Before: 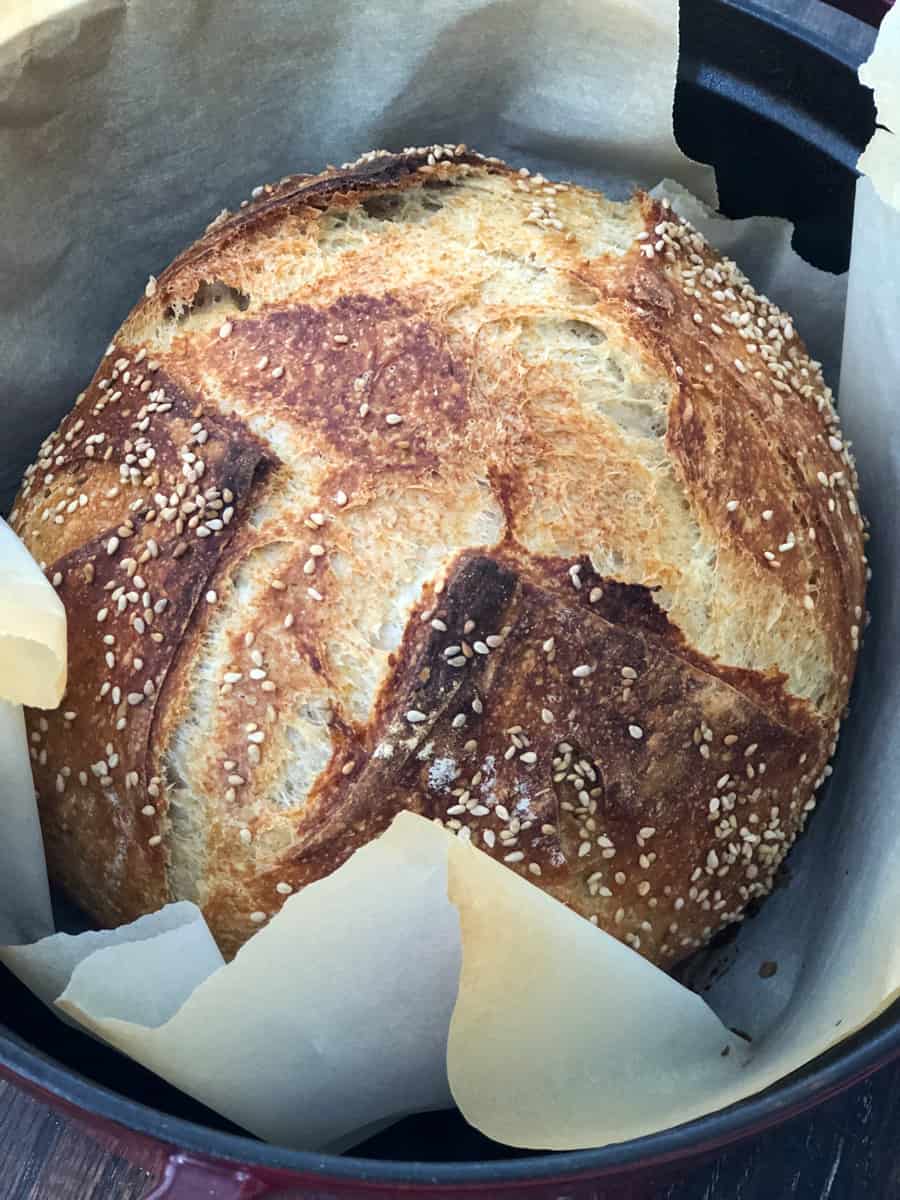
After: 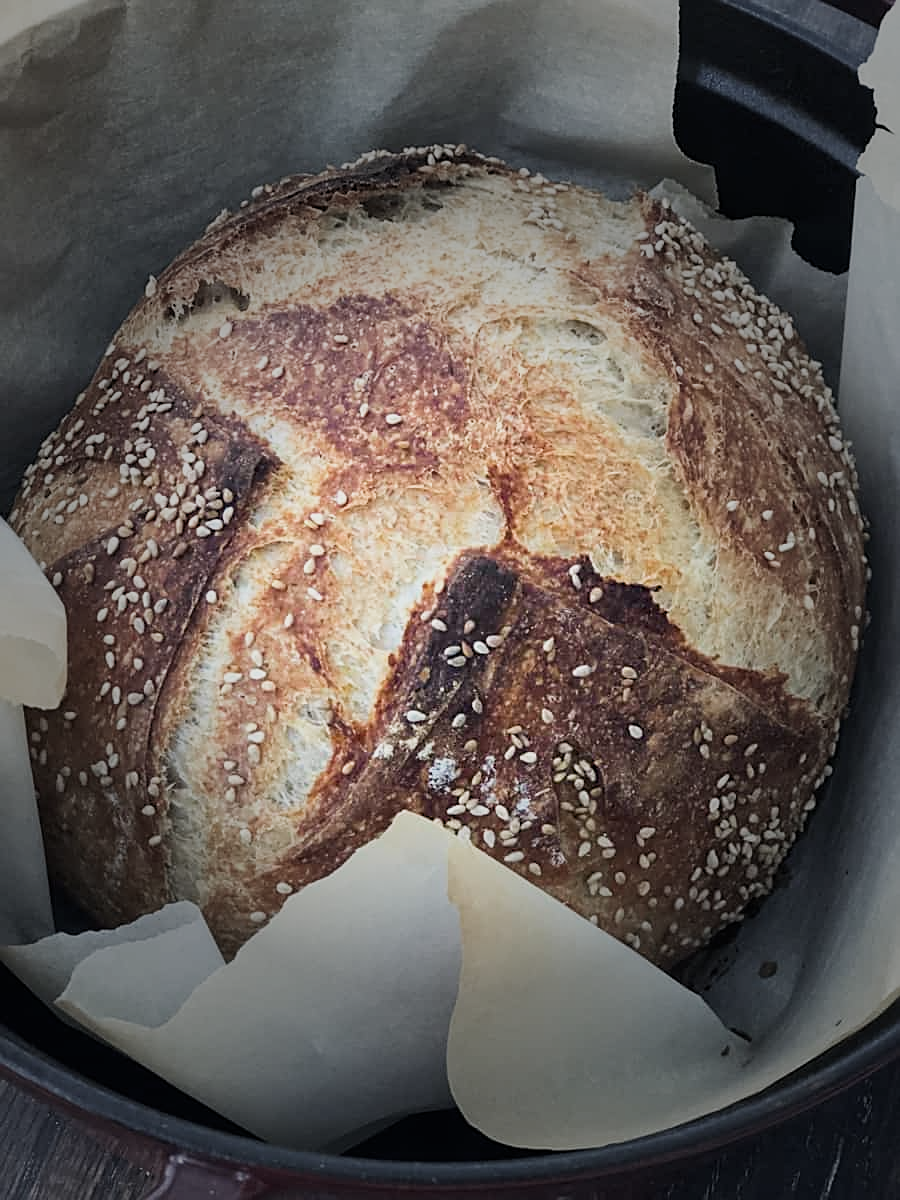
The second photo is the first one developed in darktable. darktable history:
sigmoid: contrast 1.22, skew 0.65
sharpen: on, module defaults
vignetting: fall-off start 31.28%, fall-off radius 34.64%, brightness -0.575
